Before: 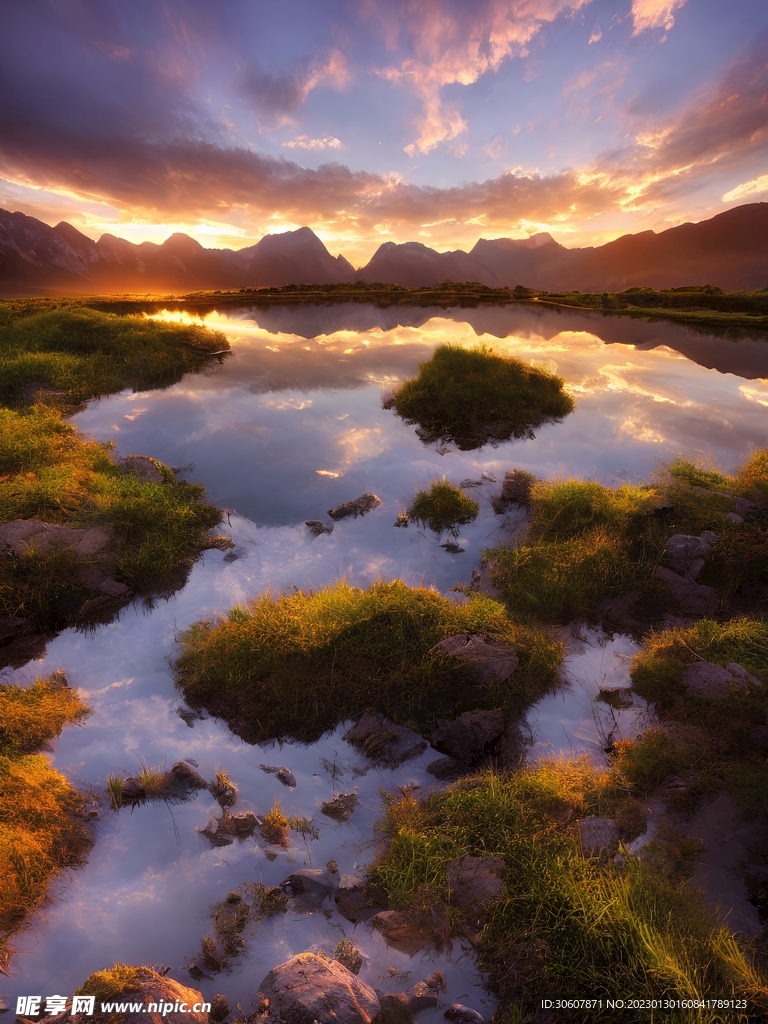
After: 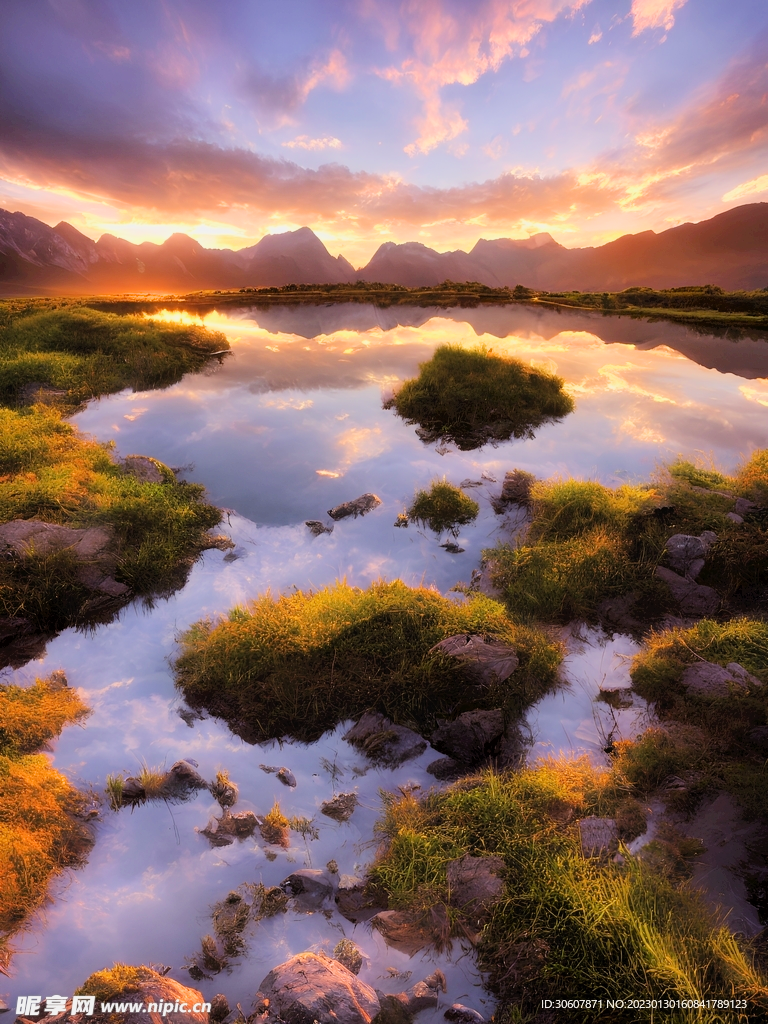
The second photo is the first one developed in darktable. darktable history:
exposure: black level correction 0, exposure 1 EV, compensate highlight preservation false
filmic rgb: black relative exposure -7.65 EV, white relative exposure 4.56 EV, hardness 3.61, color science v6 (2022)
